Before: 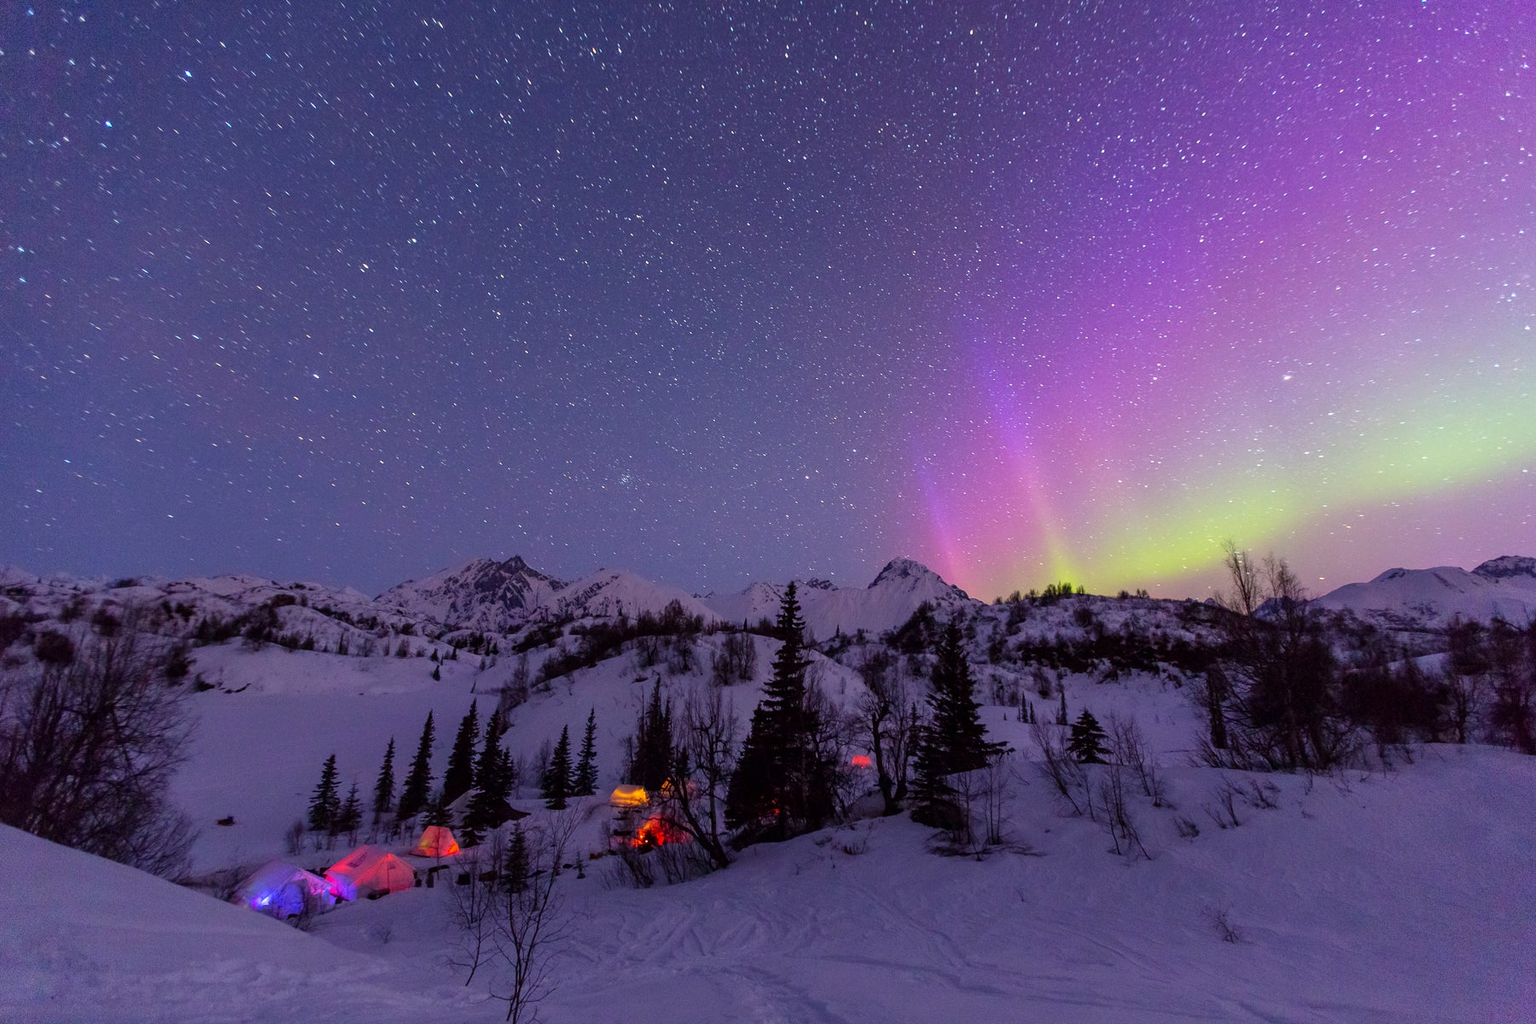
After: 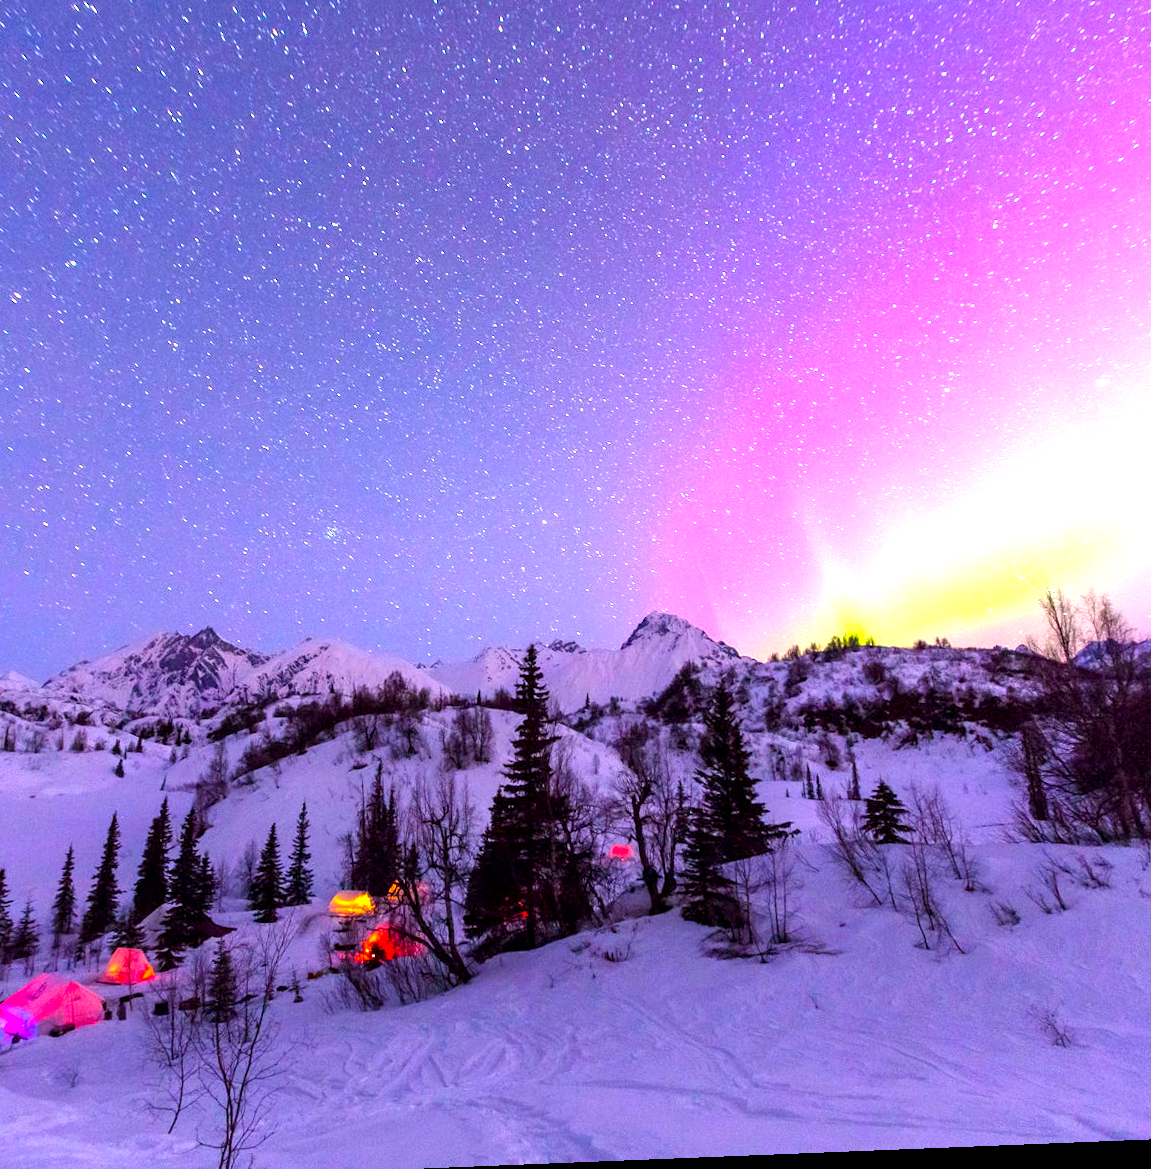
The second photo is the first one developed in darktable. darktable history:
exposure: black level correction 0.001, exposure 1.735 EV, compensate highlight preservation false
crop and rotate: left 22.918%, top 5.629%, right 14.711%, bottom 2.247%
rotate and perspective: rotation -2.29°, automatic cropping off
color balance rgb: perceptual saturation grading › global saturation 20%, global vibrance 20%
